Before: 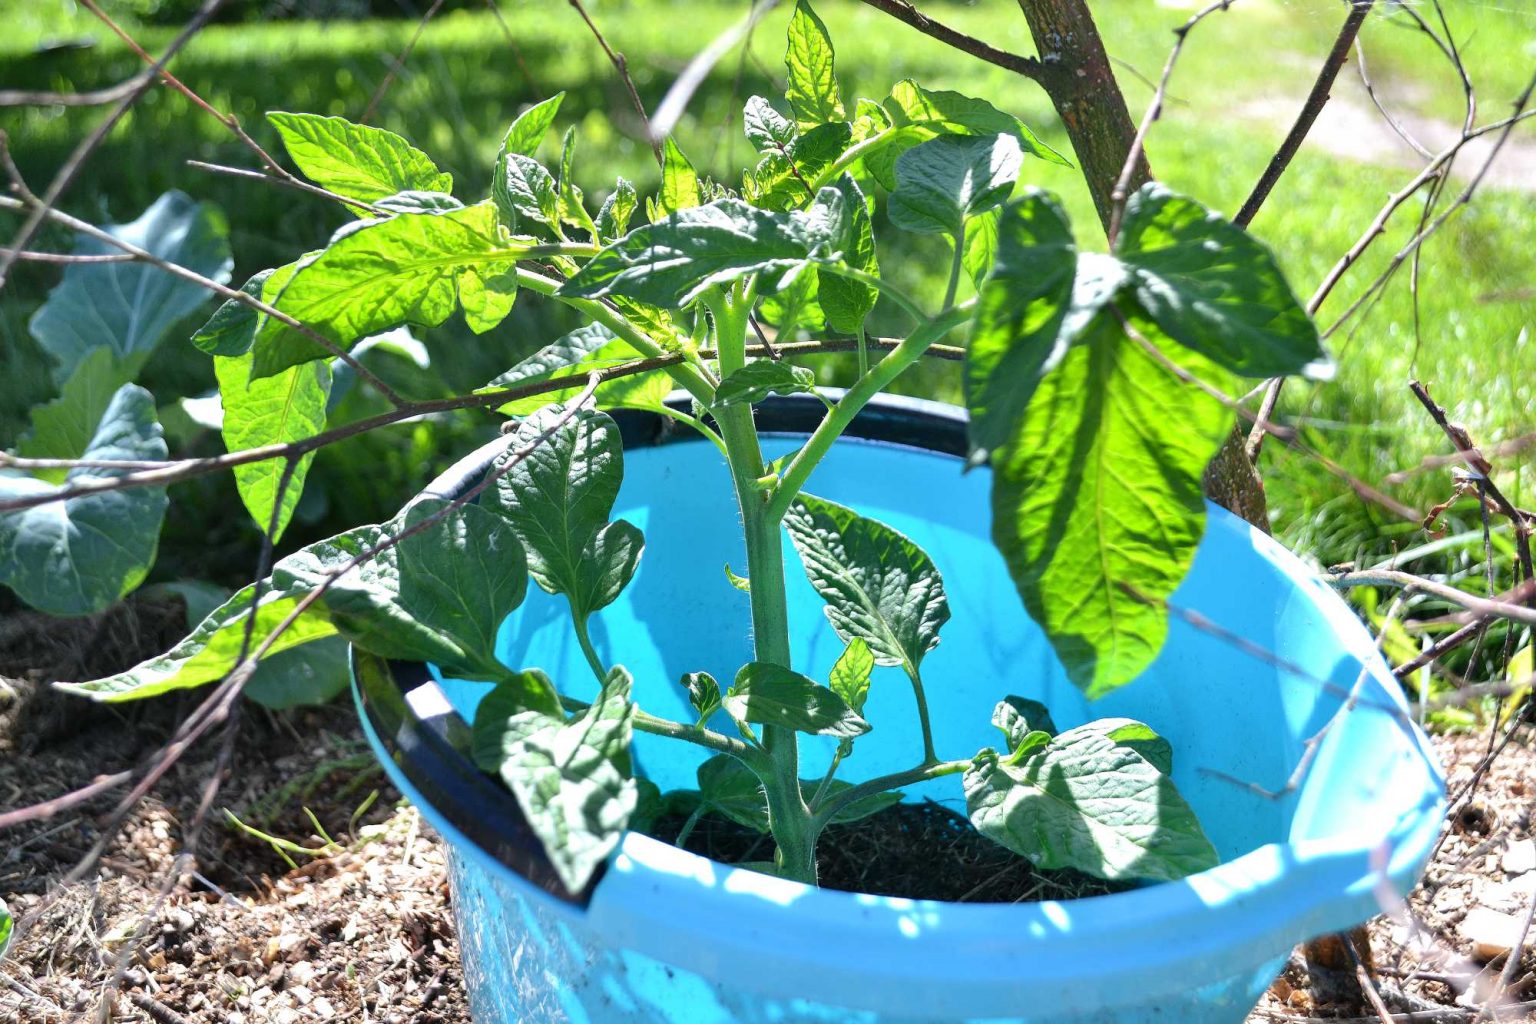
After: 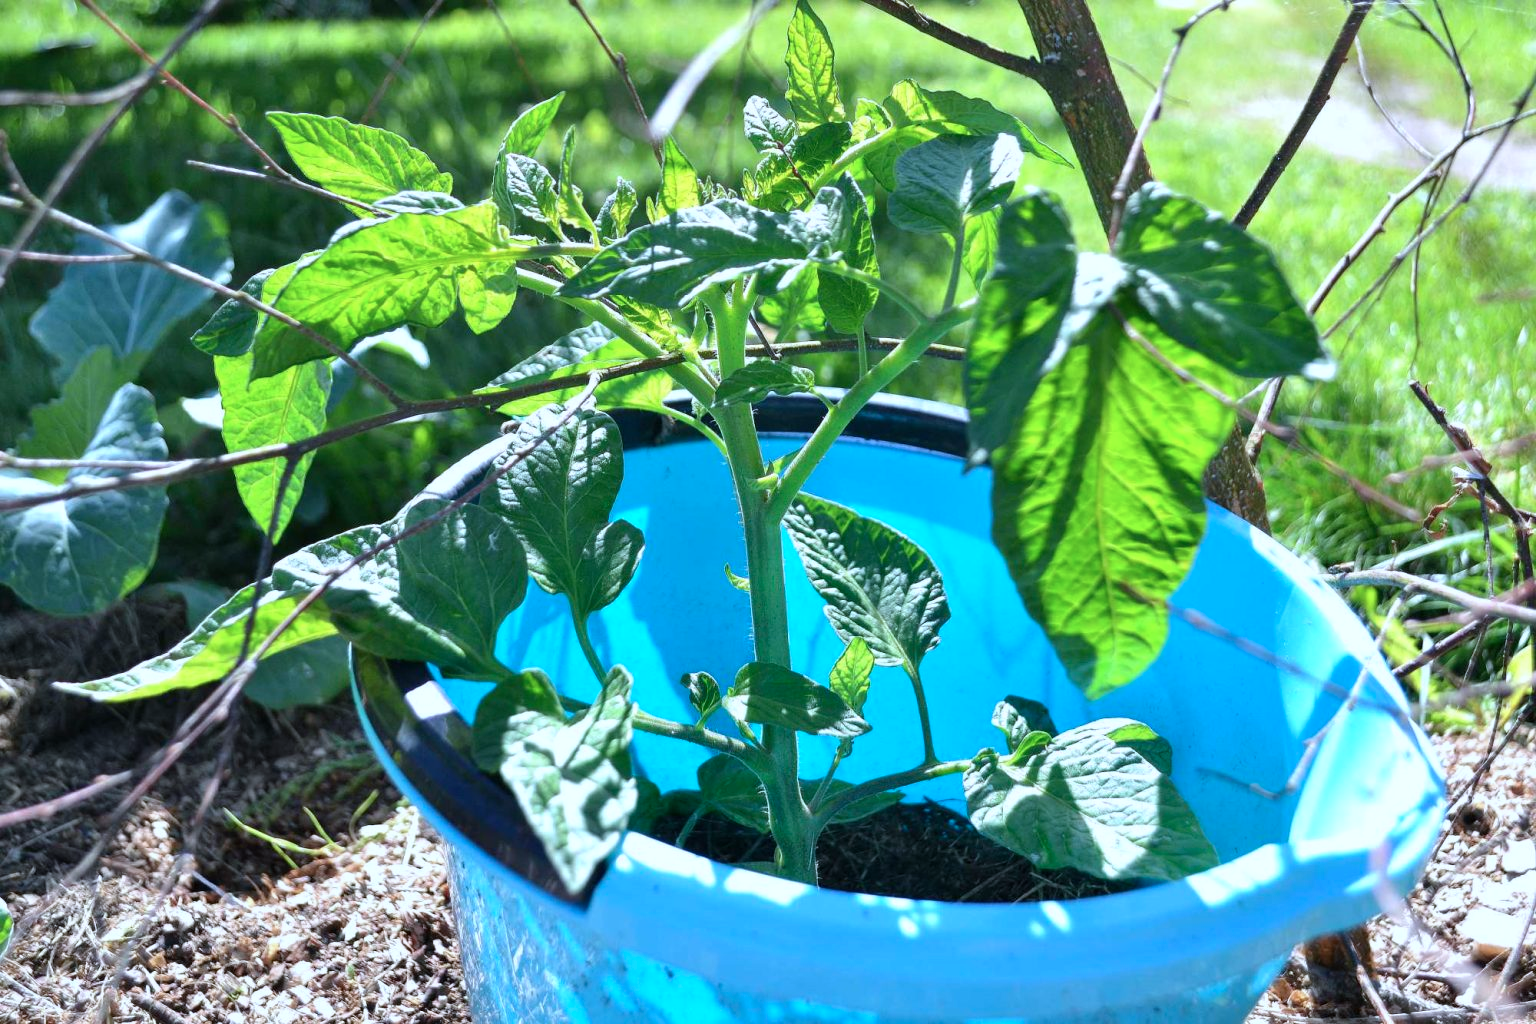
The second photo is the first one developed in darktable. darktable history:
color calibration: x 0.372, y 0.387, temperature 4285.01 K
